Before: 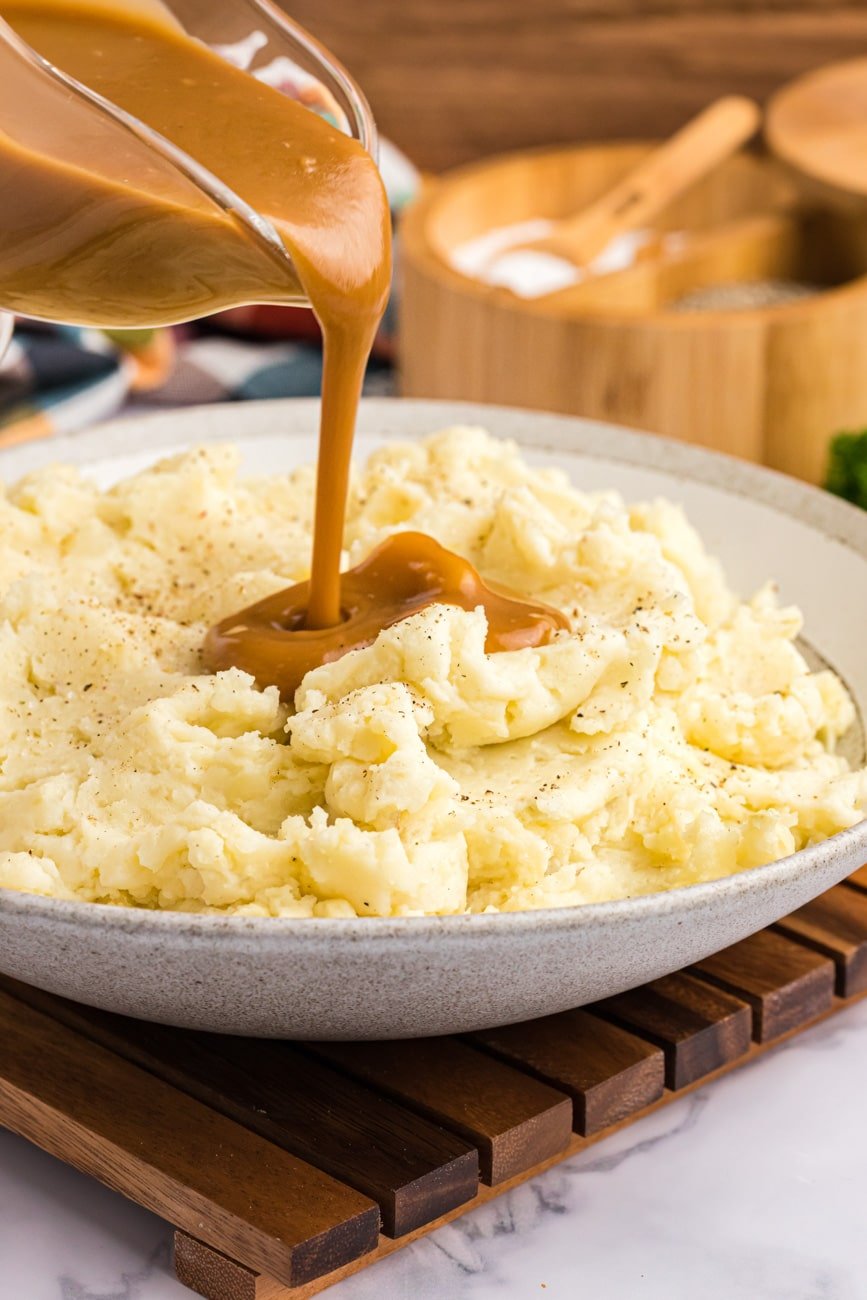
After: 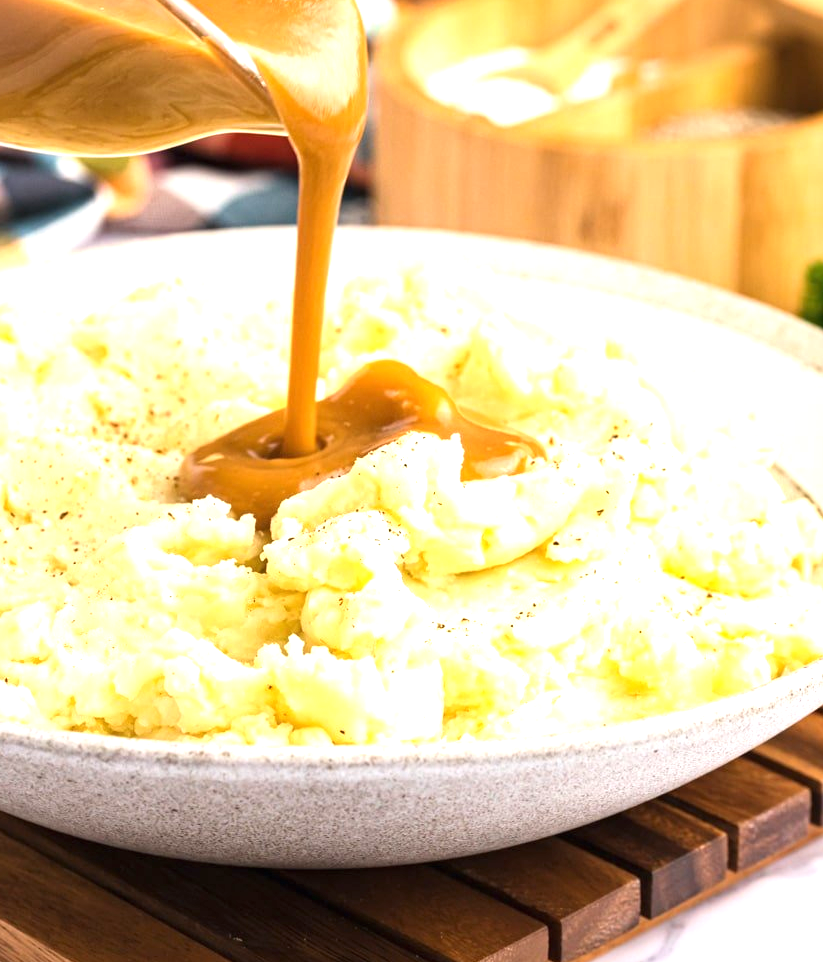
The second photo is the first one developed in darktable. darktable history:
crop and rotate: left 2.991%, top 13.302%, right 1.981%, bottom 12.636%
exposure: black level correction 0, exposure 1.015 EV, compensate exposure bias true, compensate highlight preservation false
